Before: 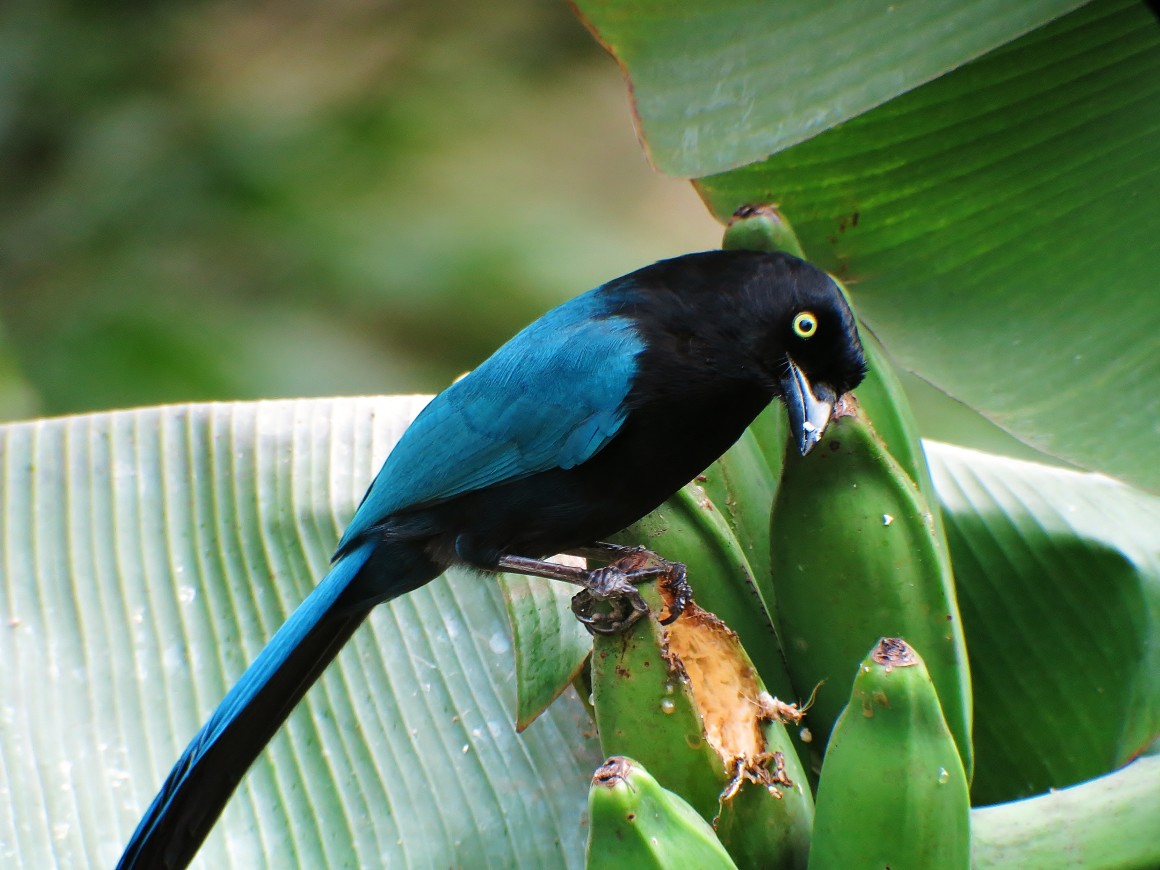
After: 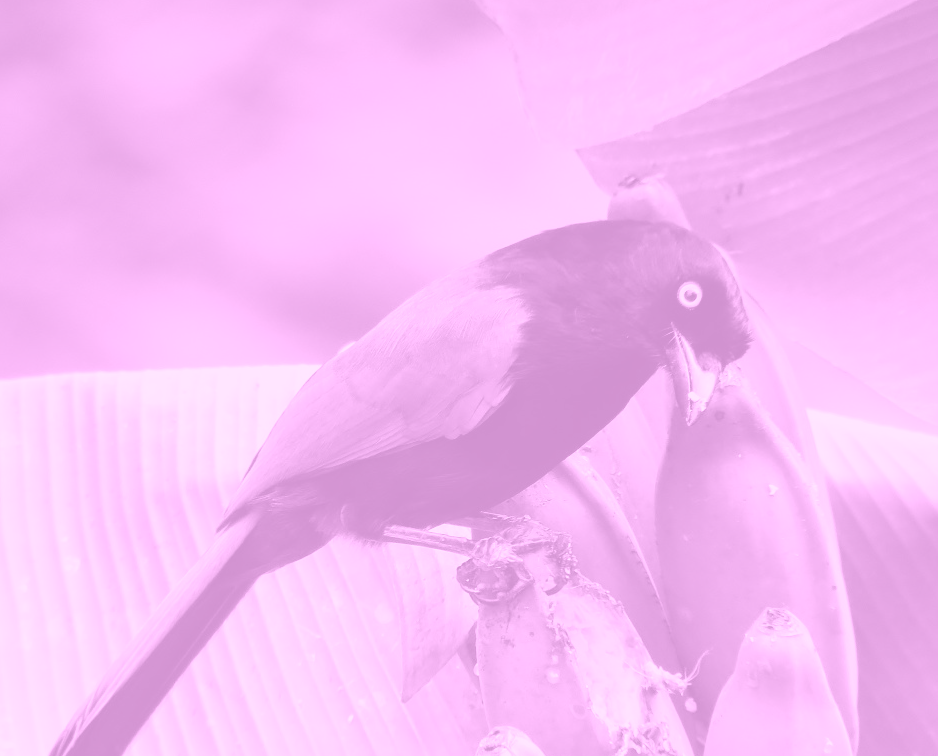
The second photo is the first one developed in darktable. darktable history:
tone equalizer: on, module defaults
exposure: black level correction 0.001, compensate highlight preservation false
crop: left 9.929%, top 3.475%, right 9.188%, bottom 9.529%
colorize: hue 331.2°, saturation 75%, source mix 30.28%, lightness 70.52%, version 1
contrast brightness saturation: contrast 0.03, brightness 0.06, saturation 0.13
